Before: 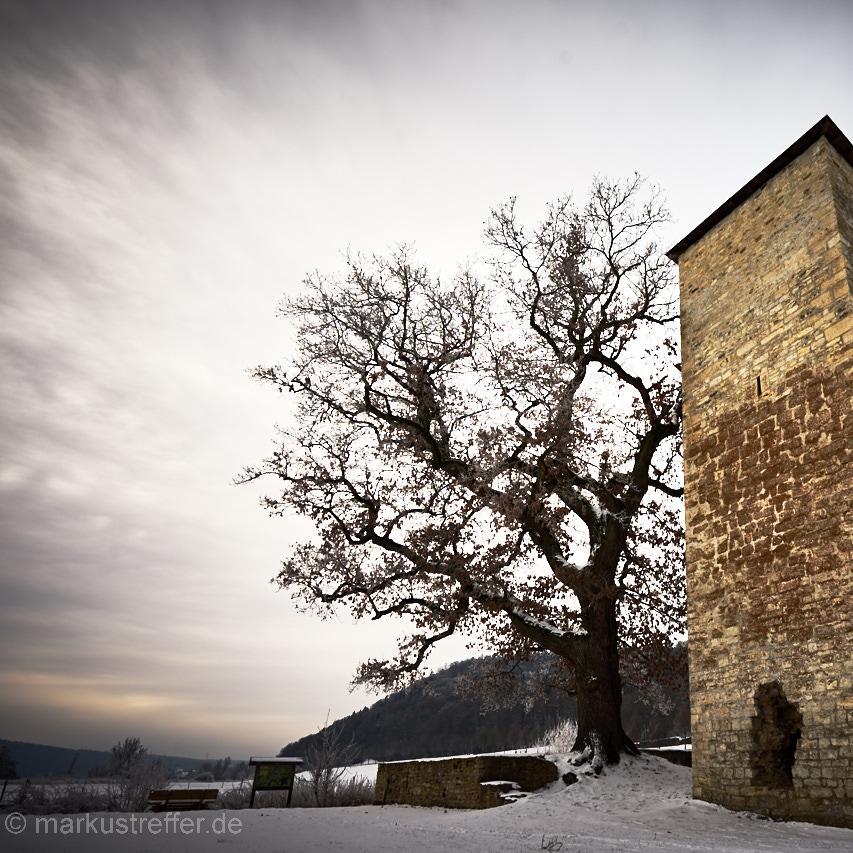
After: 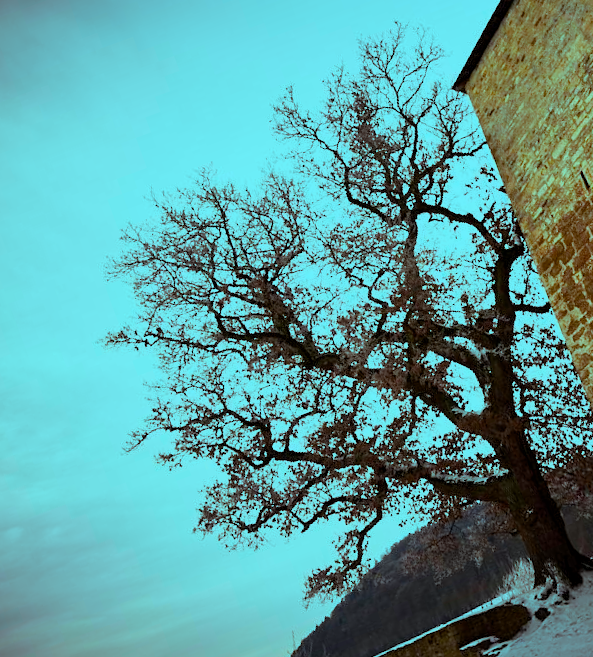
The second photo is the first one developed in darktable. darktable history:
tone equalizer: edges refinement/feathering 500, mask exposure compensation -1.57 EV, preserve details no
exposure: black level correction 0.001, compensate highlight preservation false
crop and rotate: angle 20.11°, left 7.003%, right 3.772%, bottom 1.068%
color balance rgb: highlights gain › luminance -33.307%, highlights gain › chroma 5.692%, highlights gain › hue 216.06°, perceptual saturation grading › global saturation 29.839%, global vibrance 9.603%
